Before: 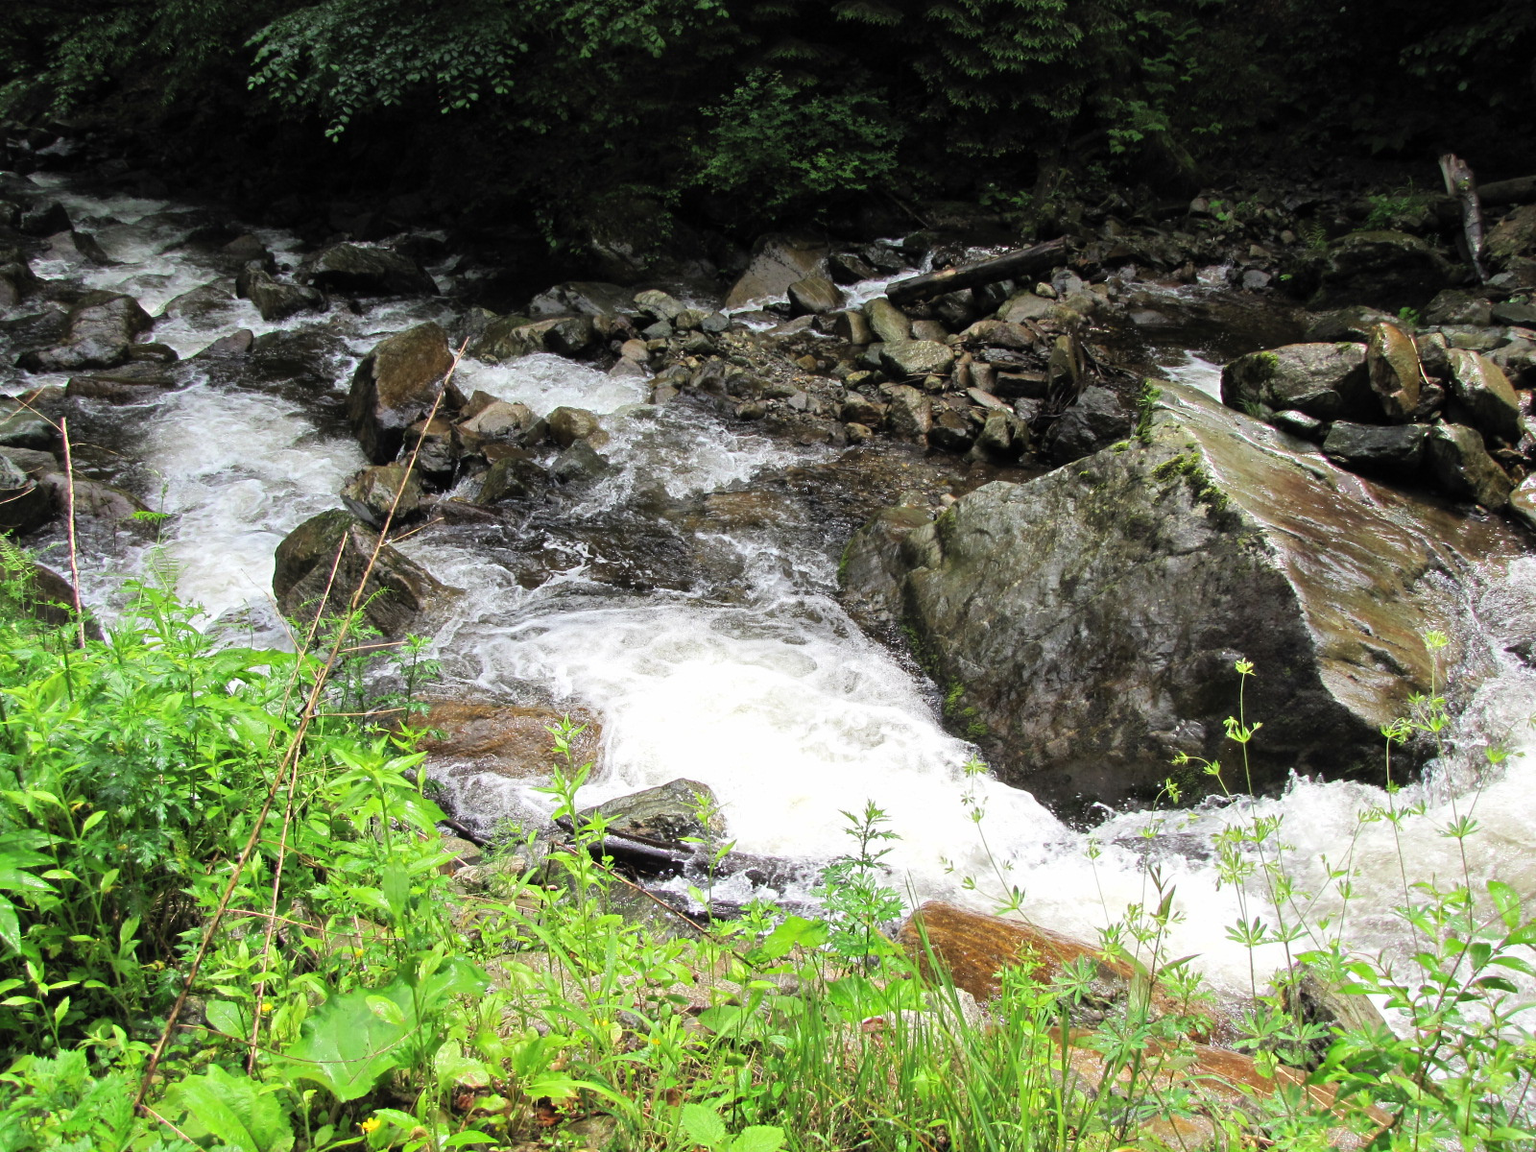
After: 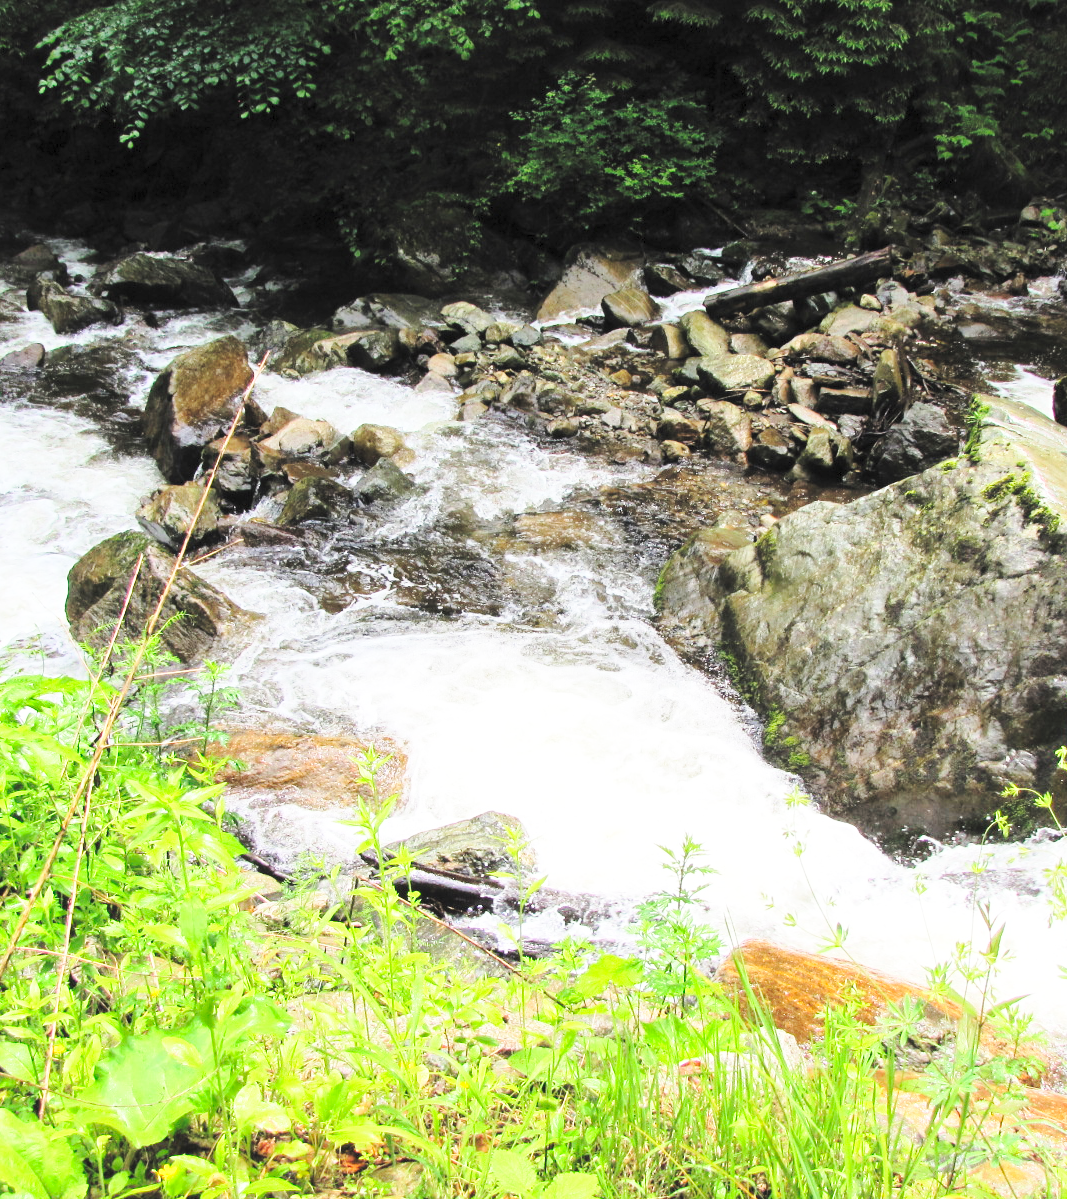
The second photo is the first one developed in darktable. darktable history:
contrast brightness saturation: contrast 0.099, brightness 0.301, saturation 0.148
crop and rotate: left 13.697%, right 19.593%
base curve: curves: ch0 [(0, 0) (0.028, 0.03) (0.121, 0.232) (0.46, 0.748) (0.859, 0.968) (1, 1)], preserve colors none
